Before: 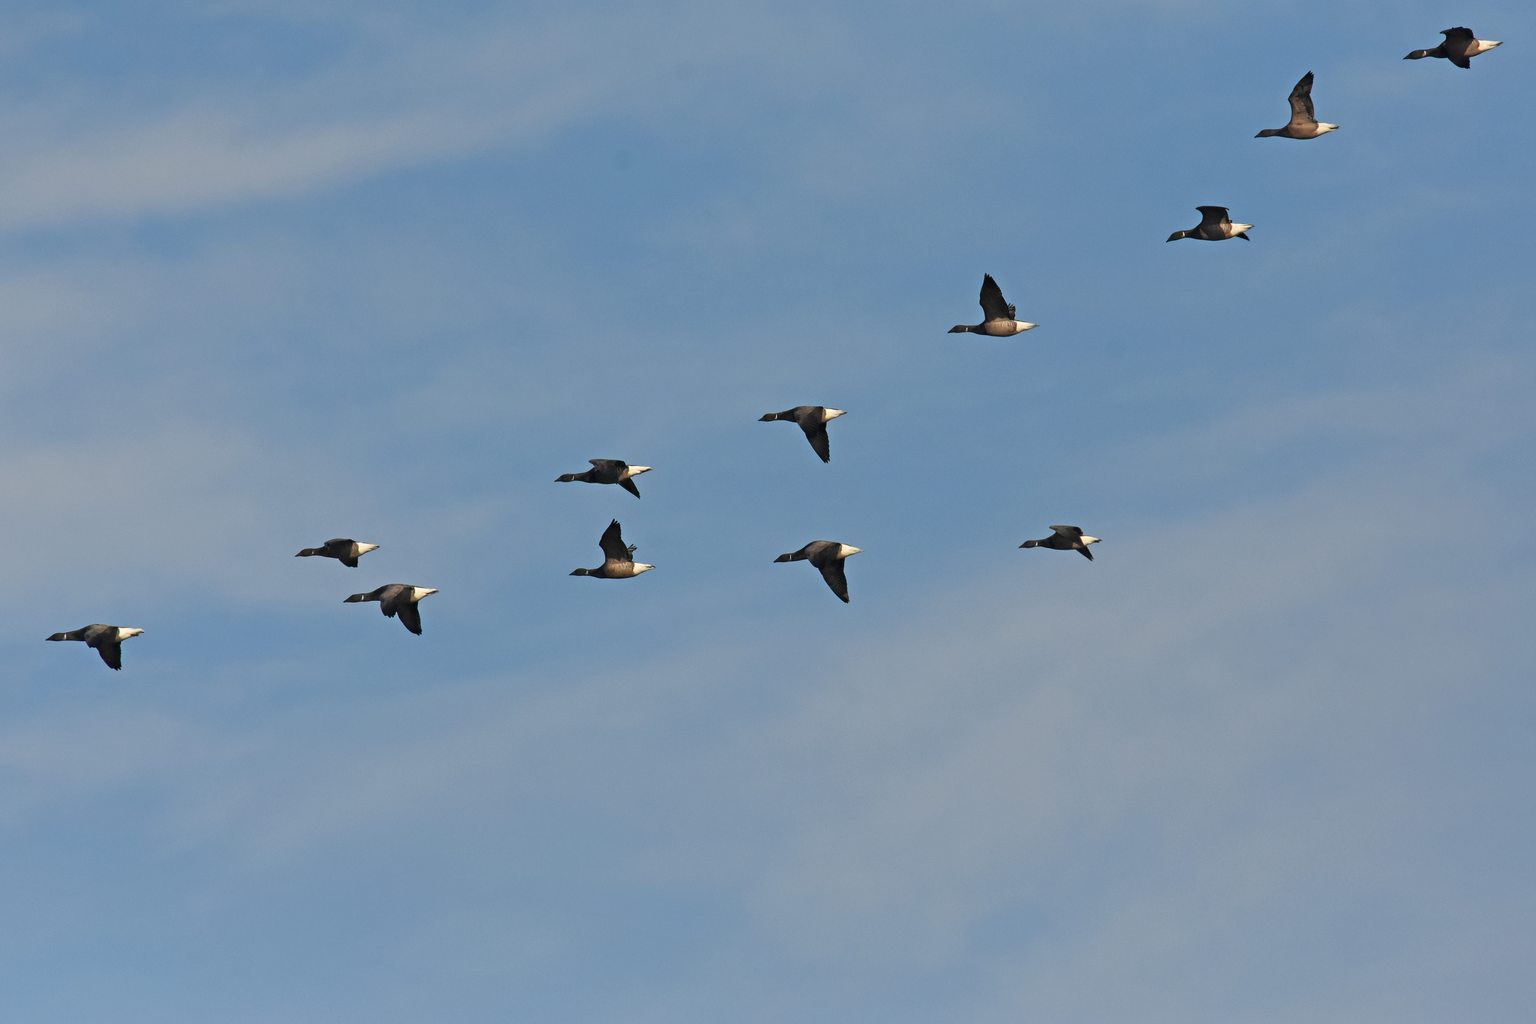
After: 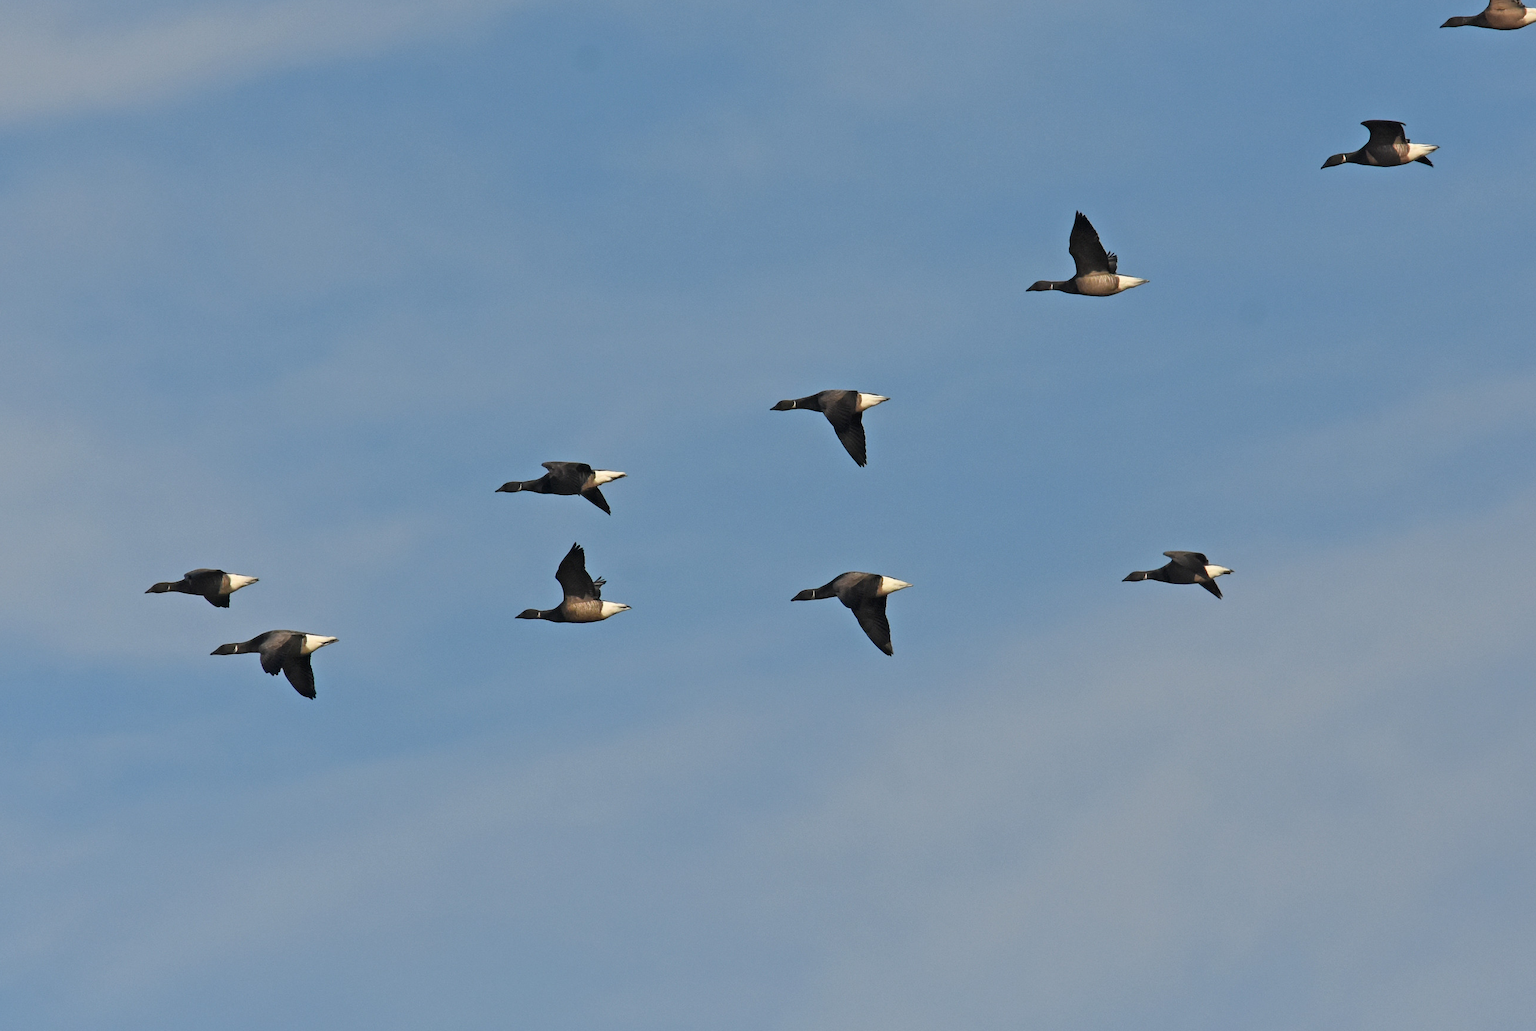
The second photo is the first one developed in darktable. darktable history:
crop and rotate: left 12.239%, top 11.468%, right 13.669%, bottom 13.866%
